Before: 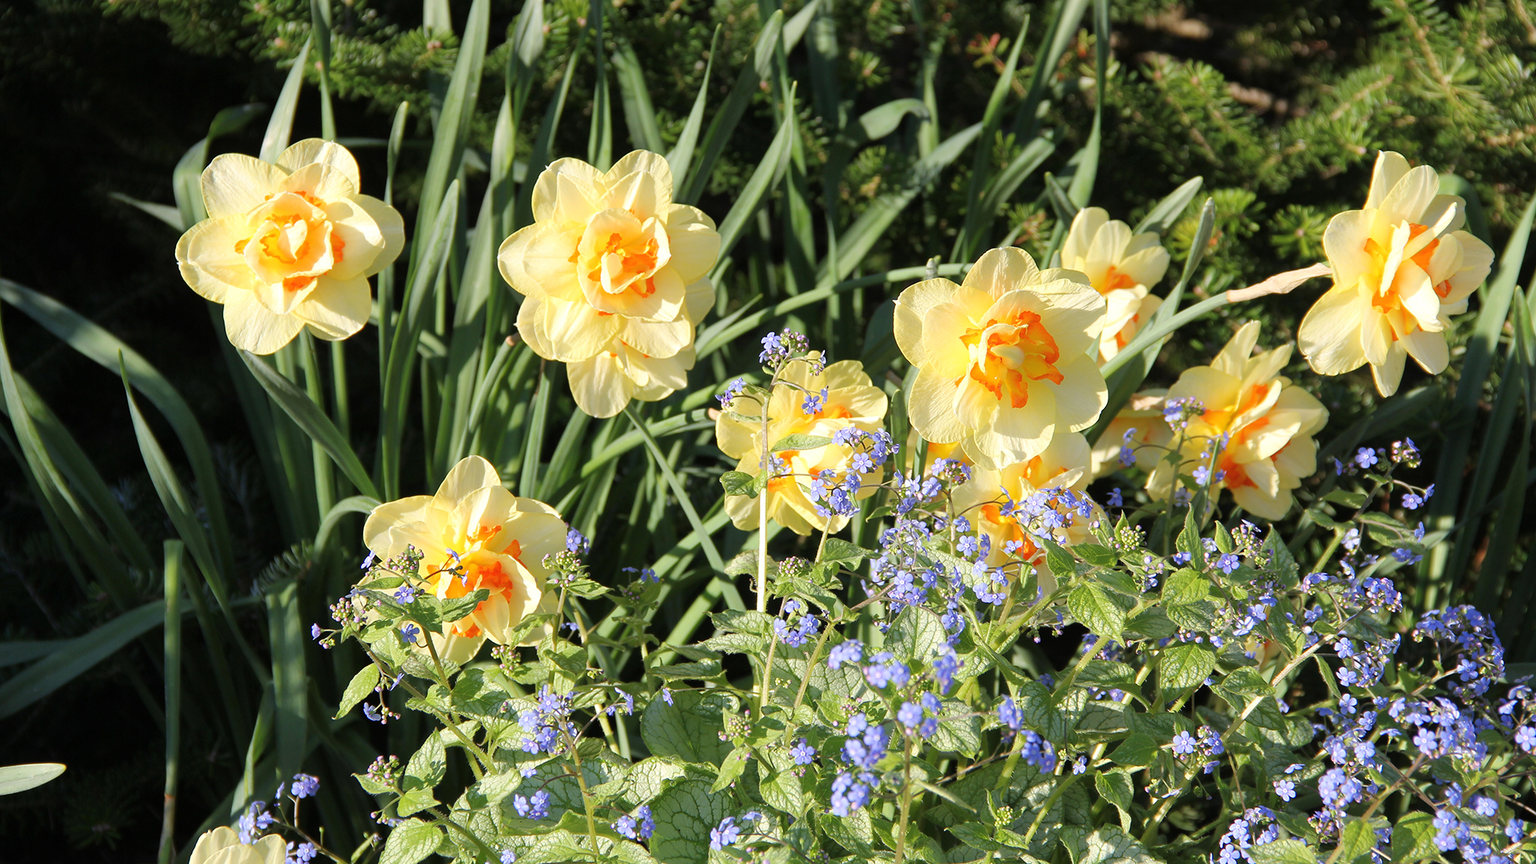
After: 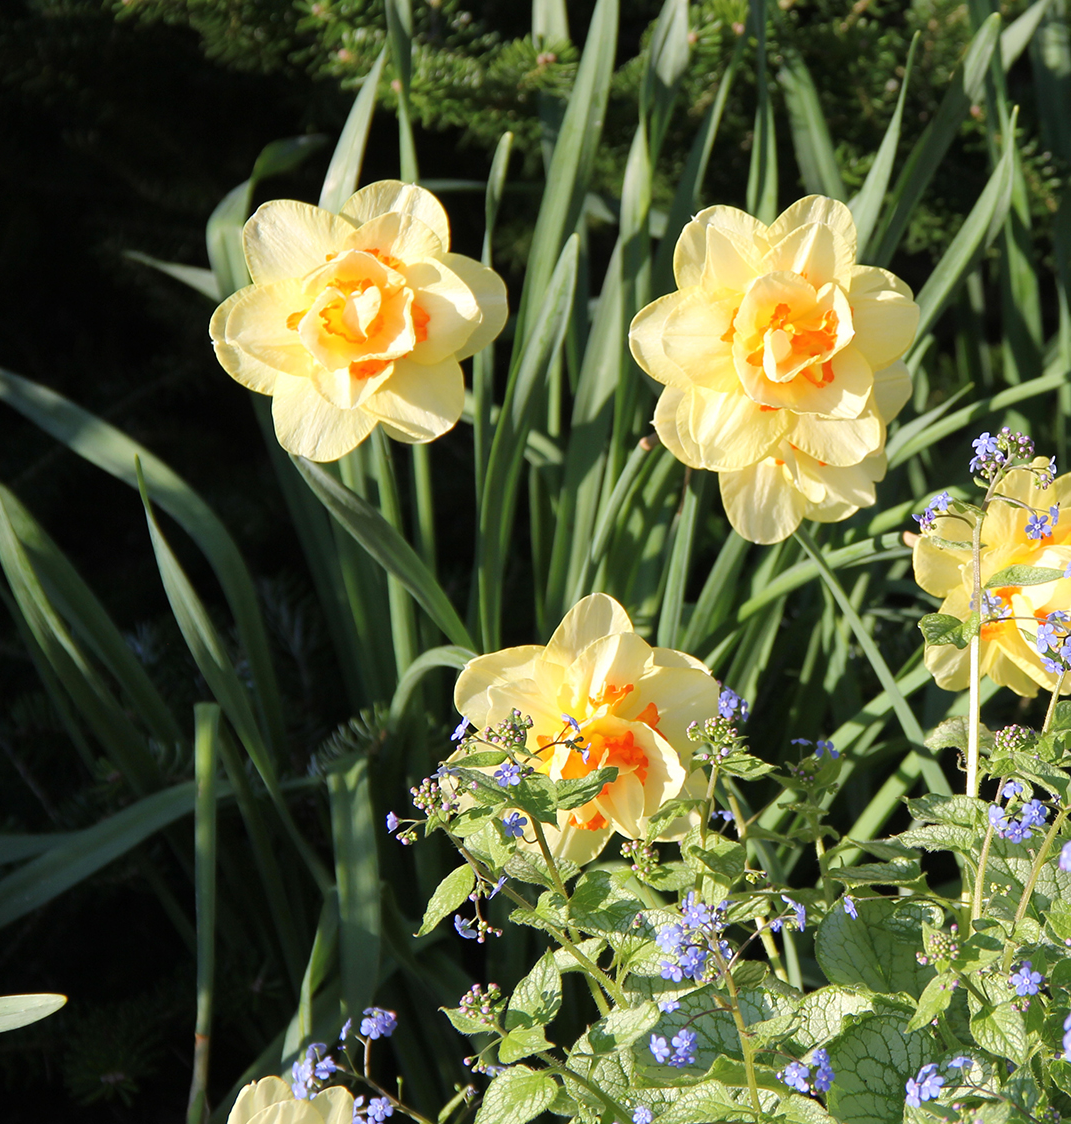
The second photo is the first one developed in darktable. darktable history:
crop: left 0.987%, right 45.442%, bottom 0.085%
